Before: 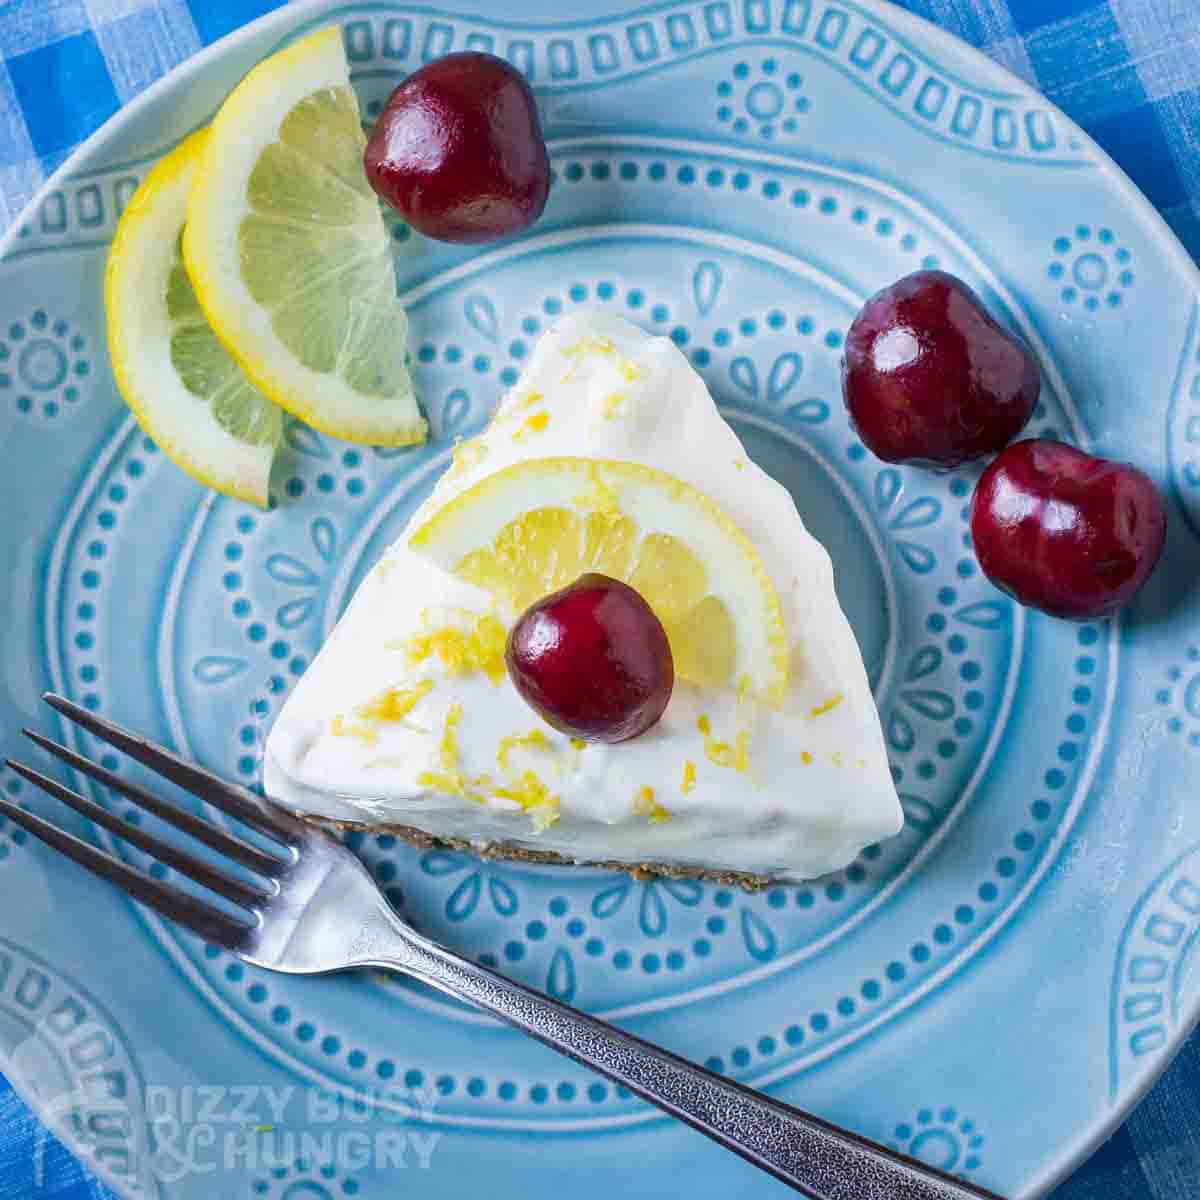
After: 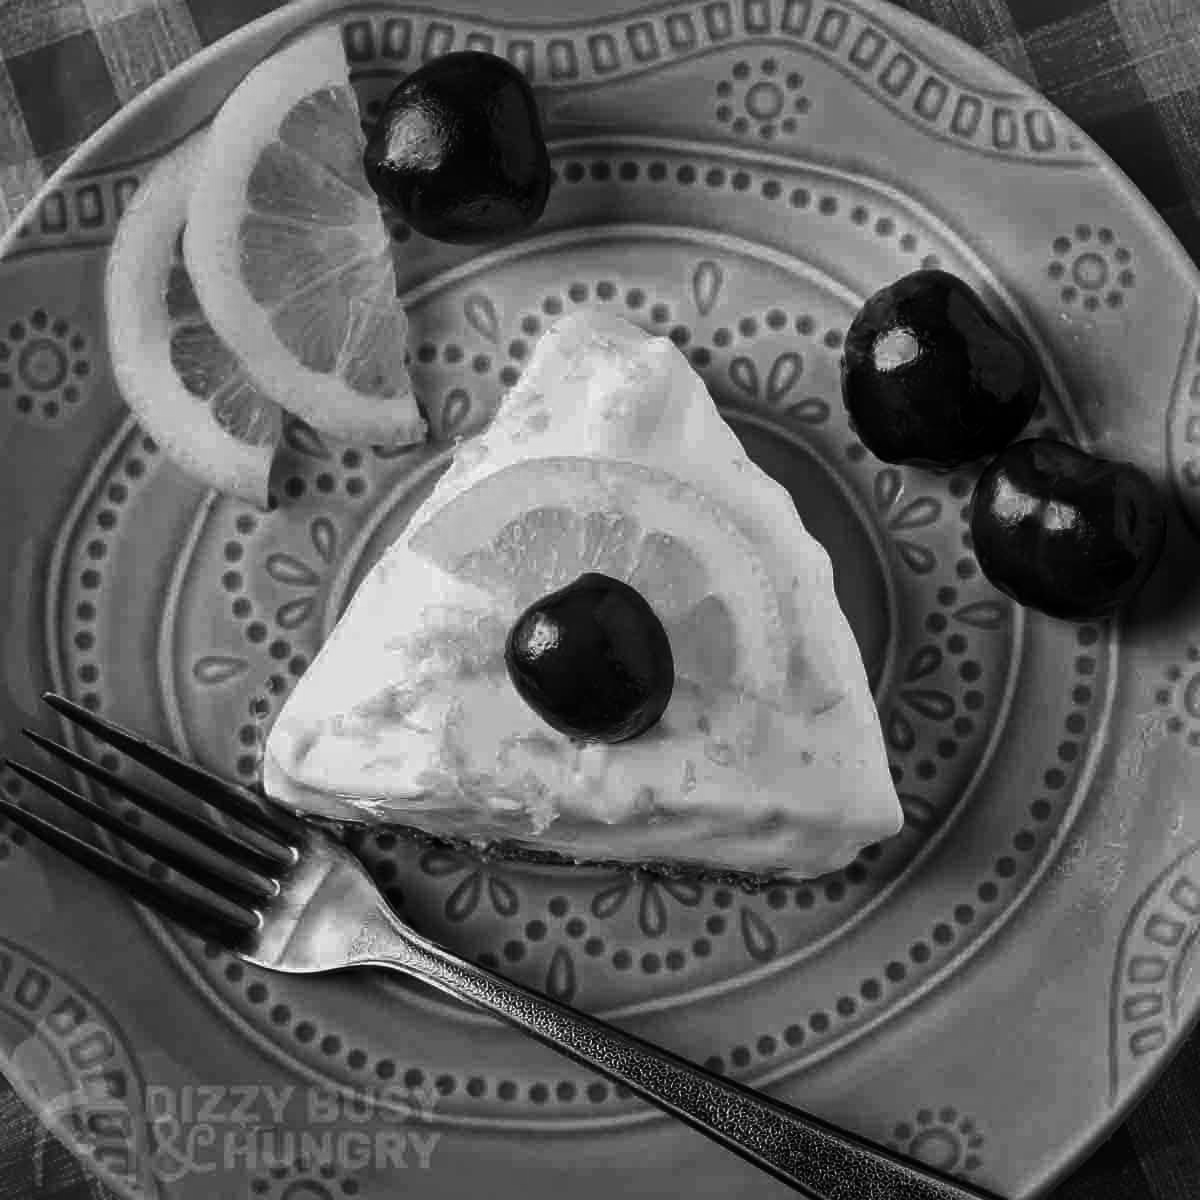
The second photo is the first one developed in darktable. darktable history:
velvia: strength 32%, mid-tones bias 0.2
contrast brightness saturation: contrast -0.03, brightness -0.59, saturation -1
color zones: curves: ch1 [(0.077, 0.436) (0.25, 0.5) (0.75, 0.5)]
